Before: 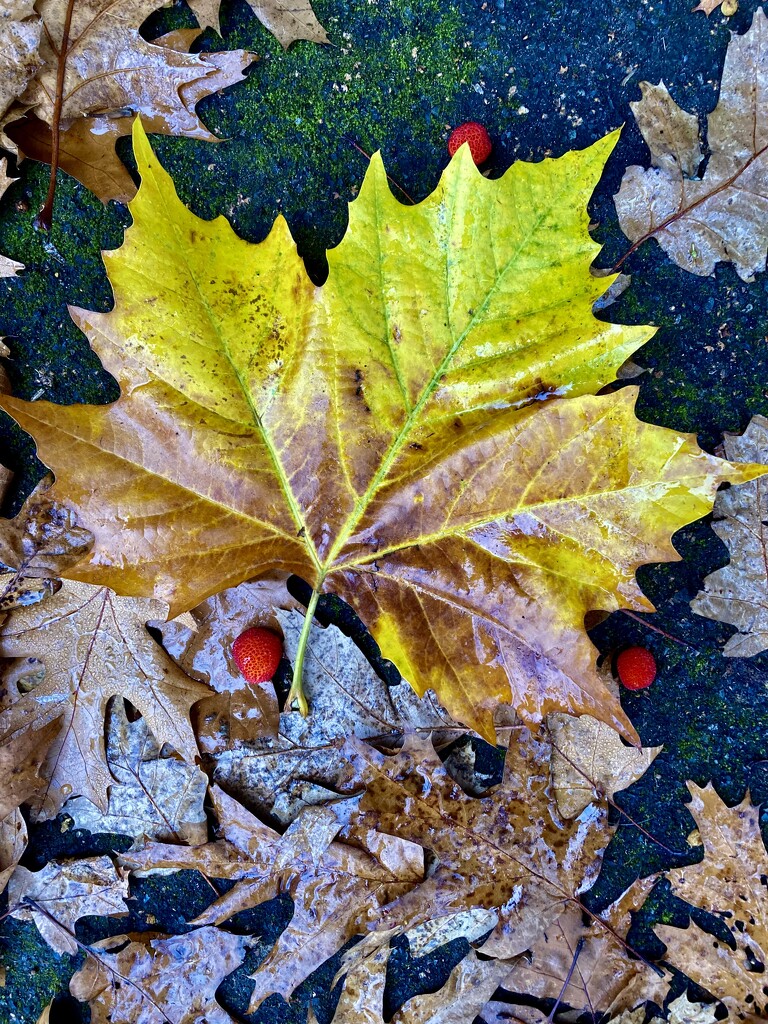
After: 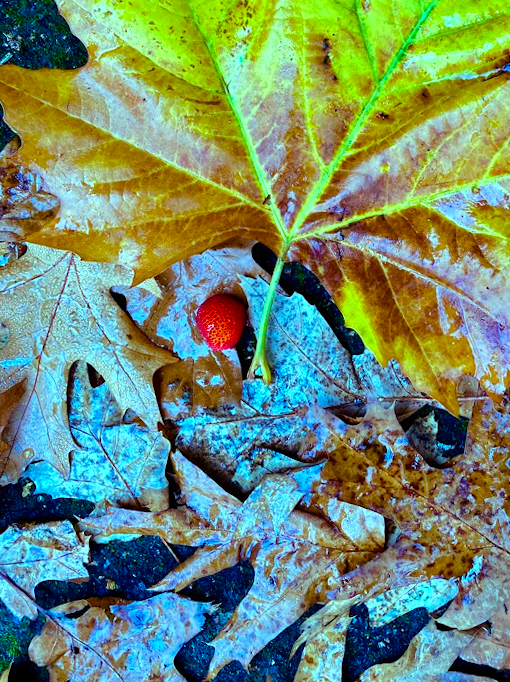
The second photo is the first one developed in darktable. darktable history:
crop and rotate: angle -0.844°, left 3.655%, top 32.05%, right 28.537%
exposure: exposure -0.274 EV, compensate highlight preservation false
color balance rgb: highlights gain › chroma 7.472%, highlights gain › hue 185.28°, perceptual saturation grading › global saturation 20%, perceptual saturation grading › highlights -25.603%, perceptual saturation grading › shadows 26.194%, perceptual brilliance grading › global brilliance 10.482%, perceptual brilliance grading › shadows 15.263%
